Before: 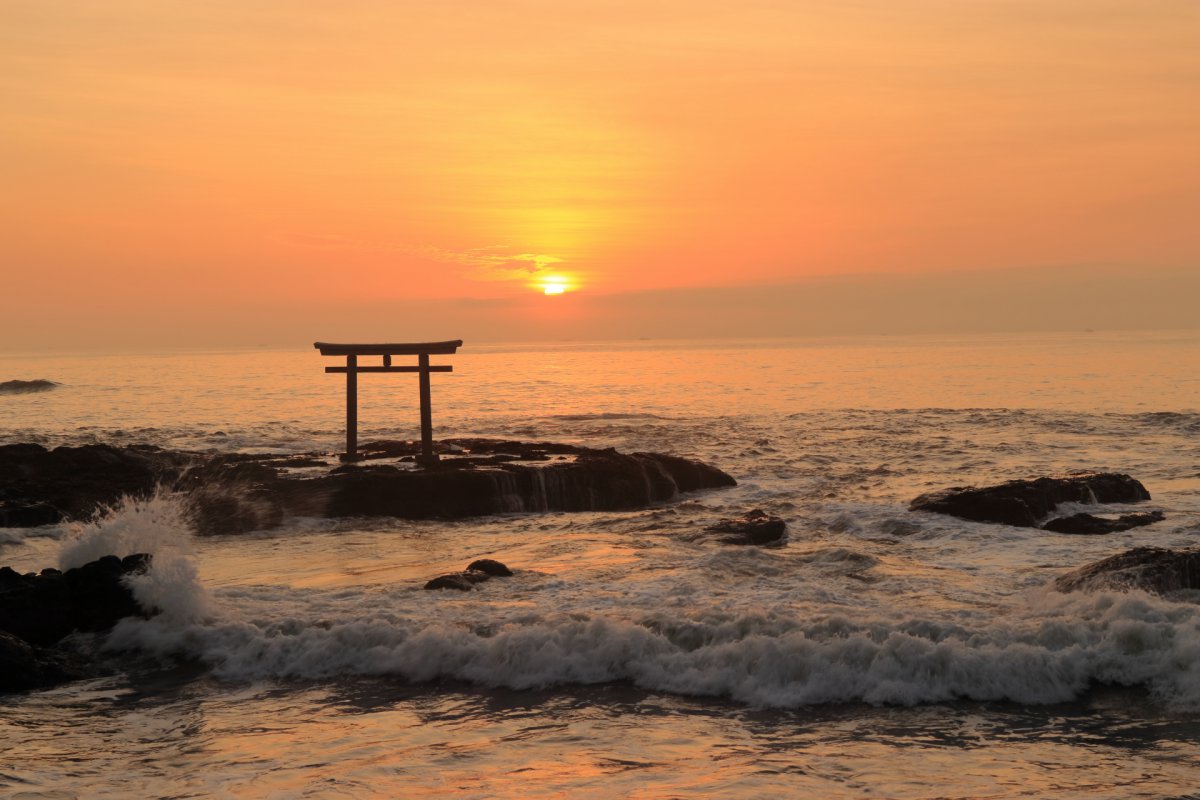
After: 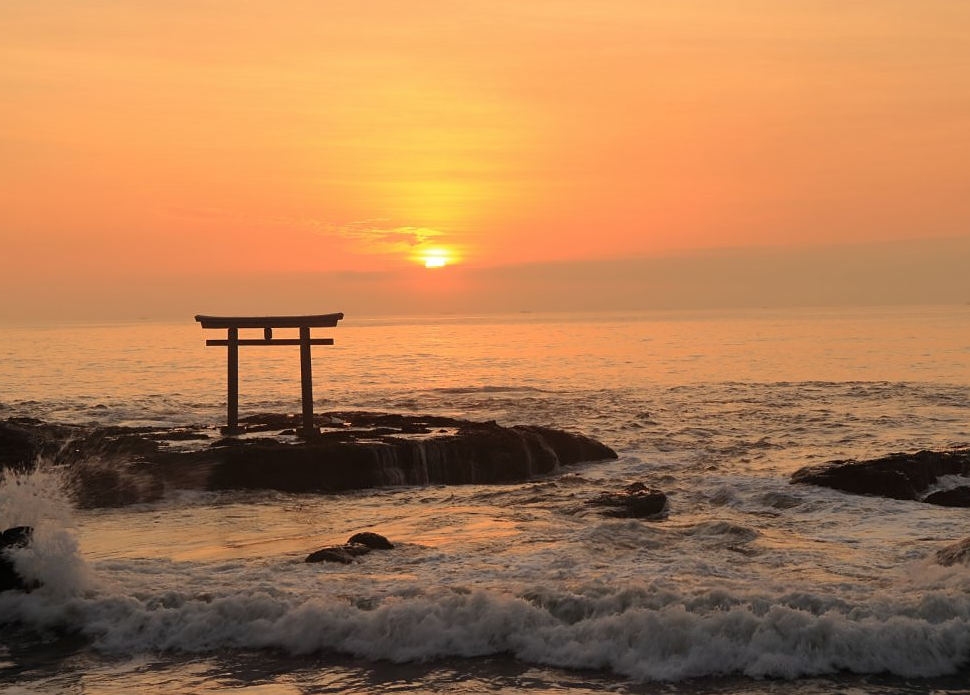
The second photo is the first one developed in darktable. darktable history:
crop: left 9.929%, top 3.475%, right 9.188%, bottom 9.529%
sharpen: radius 0.969, amount 0.604
